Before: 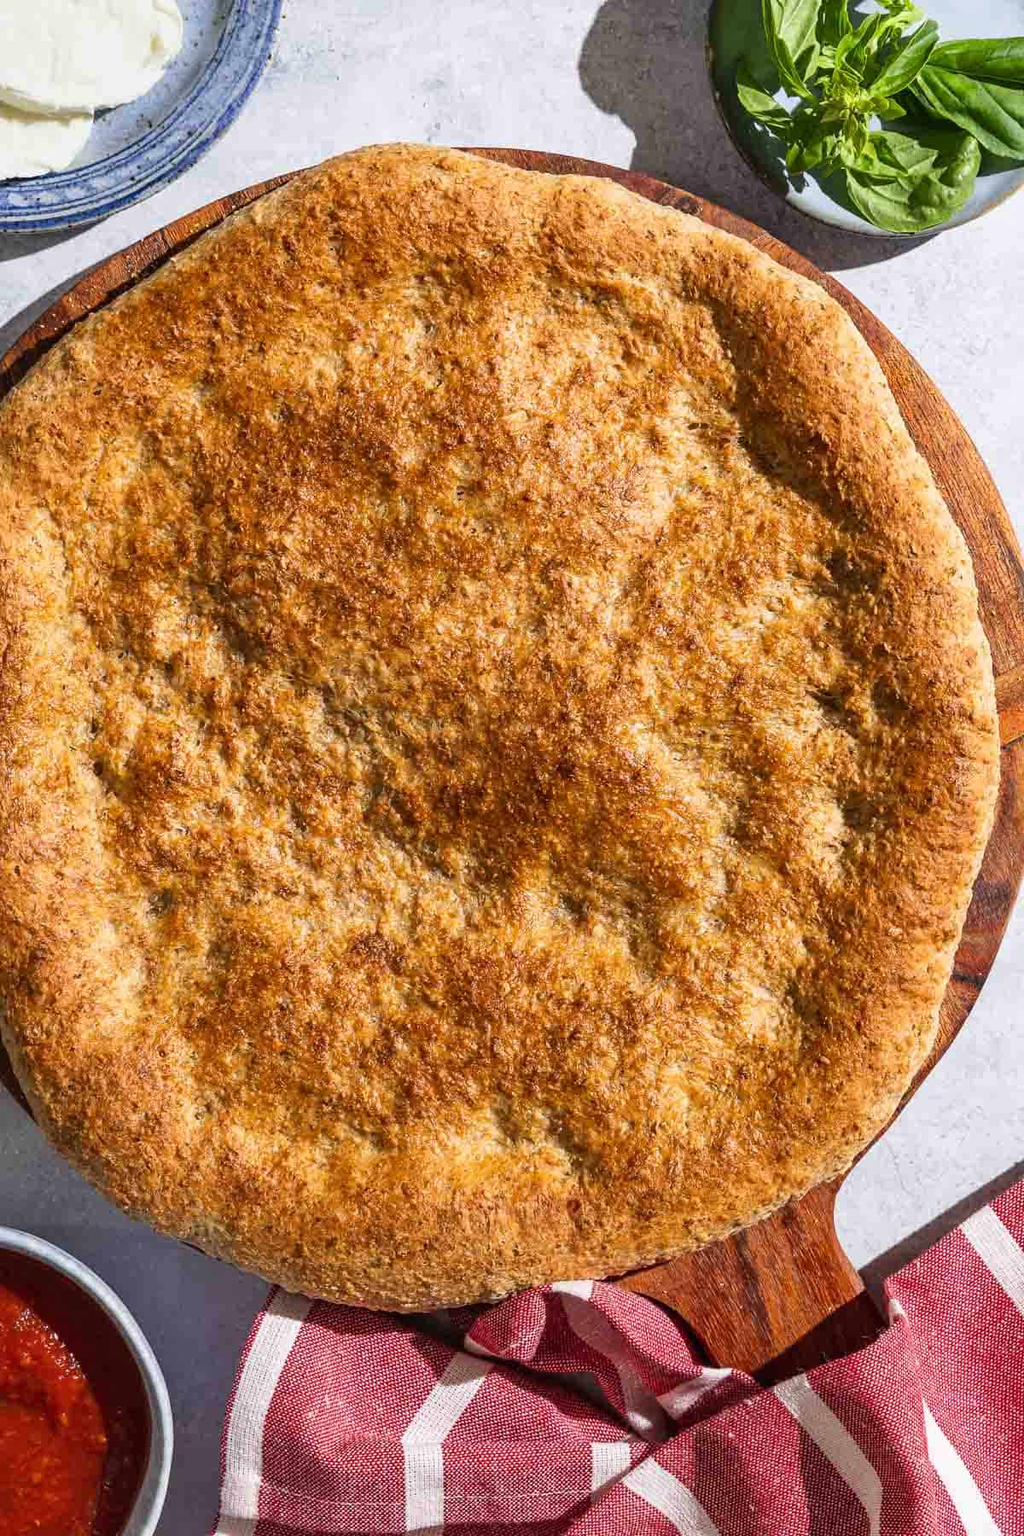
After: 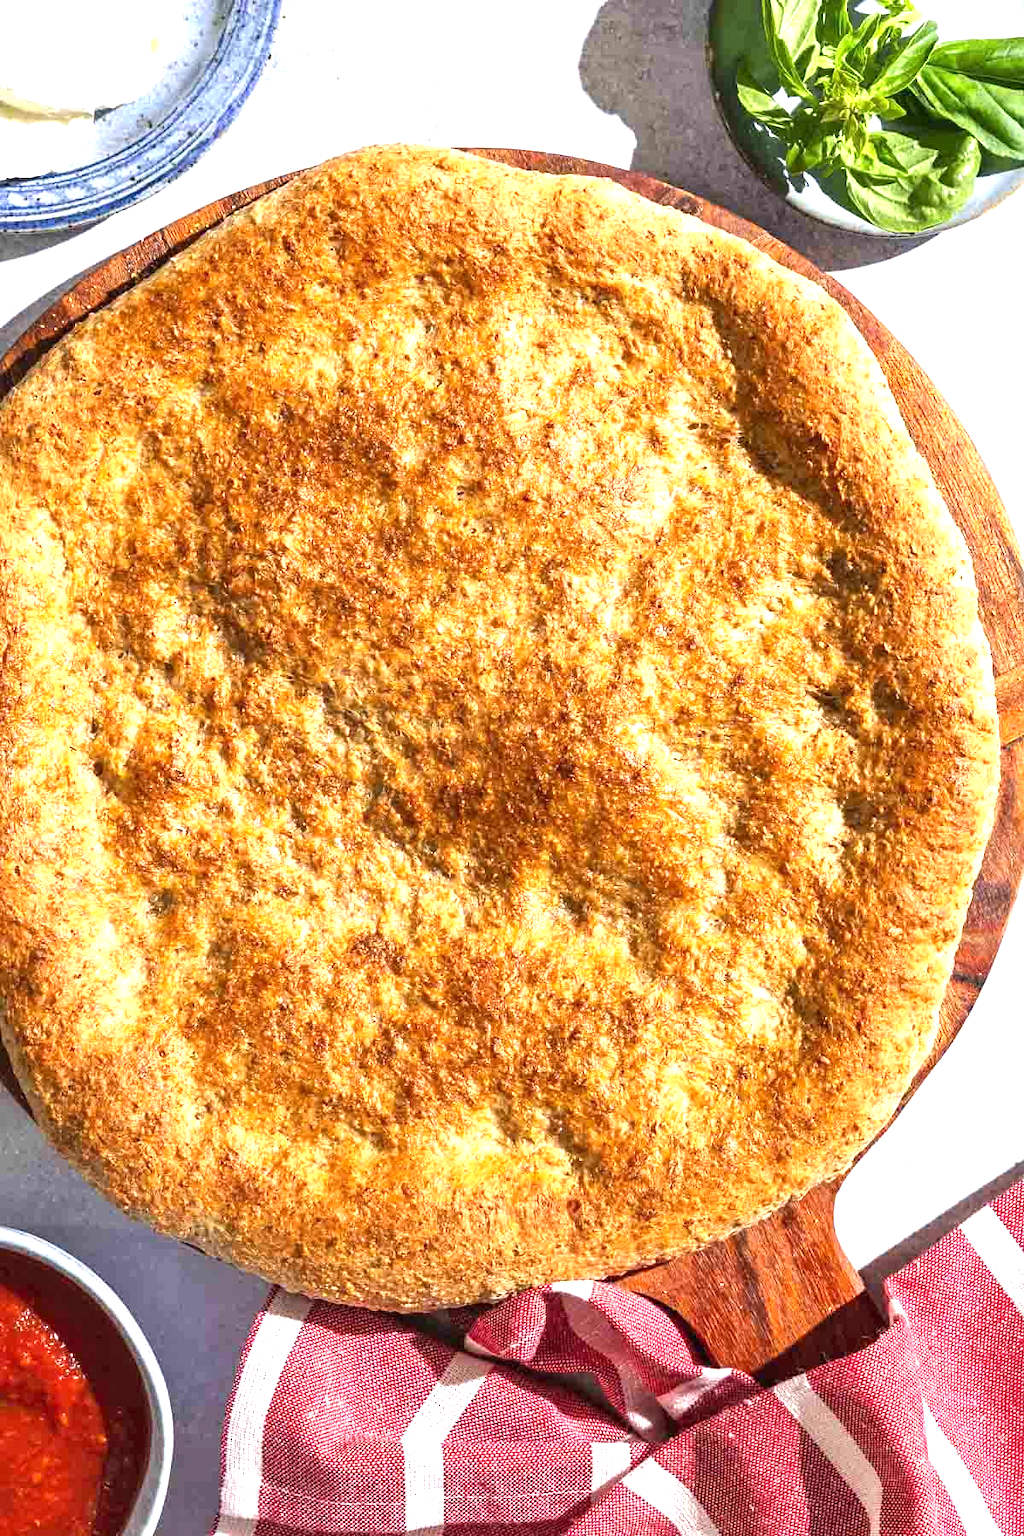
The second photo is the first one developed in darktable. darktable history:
exposure: exposure 1.058 EV, compensate highlight preservation false
